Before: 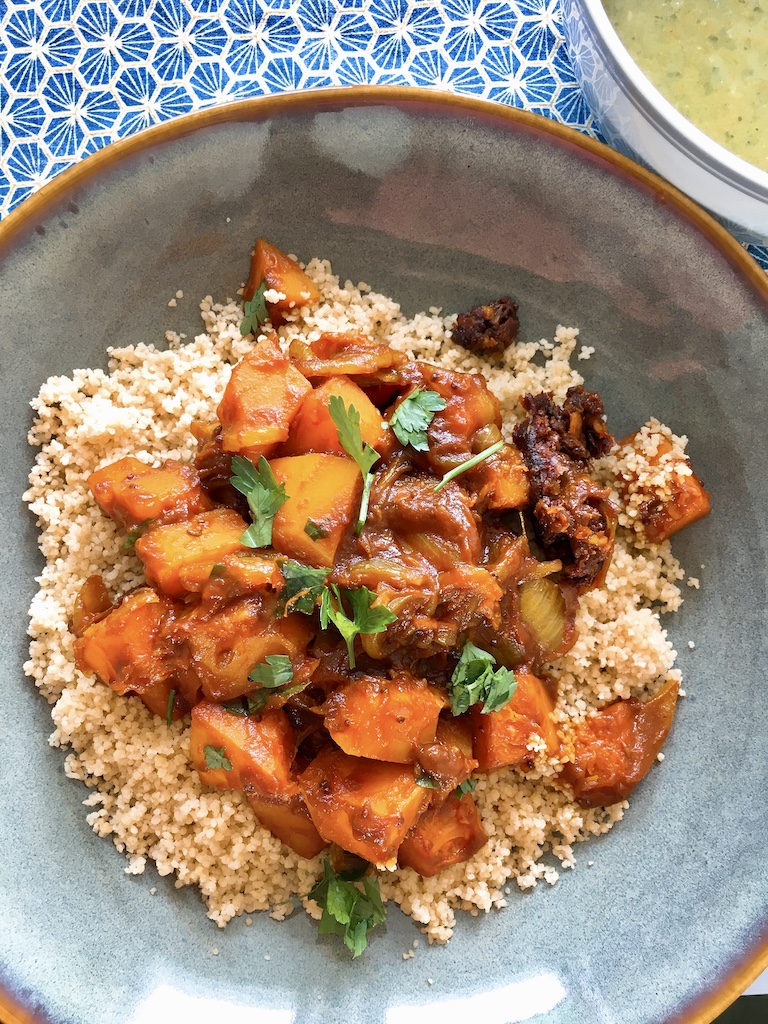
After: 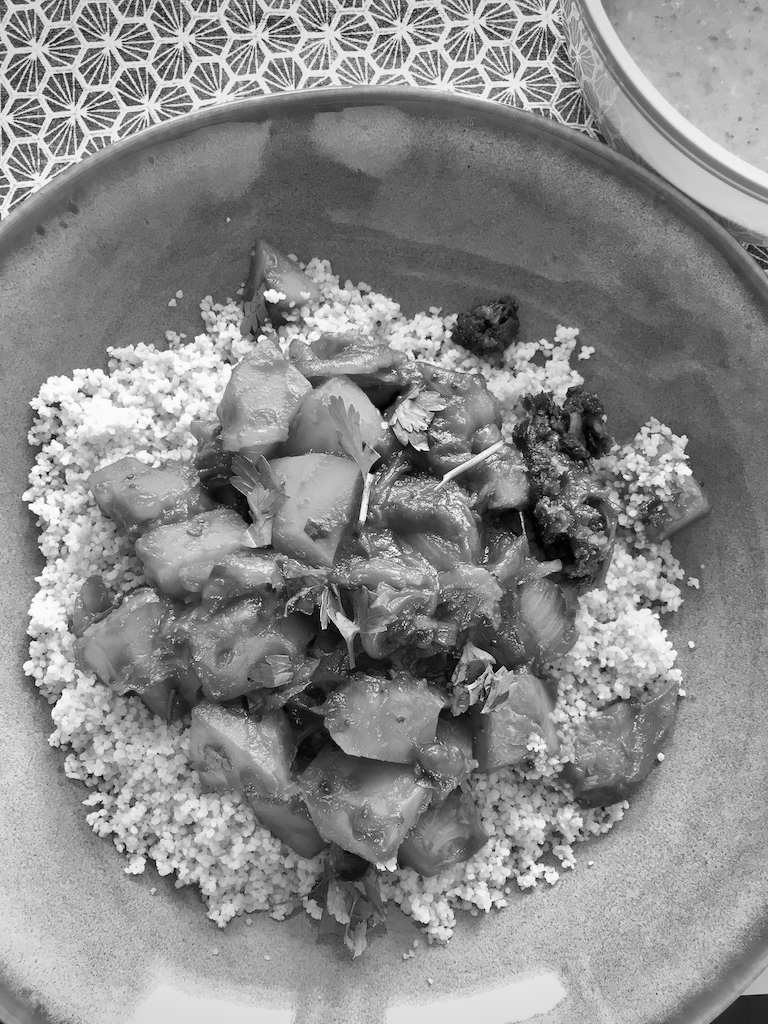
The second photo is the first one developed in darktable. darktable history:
vignetting: fall-off start 100%, brightness -0.282, width/height ratio 1.31
monochrome: on, module defaults
